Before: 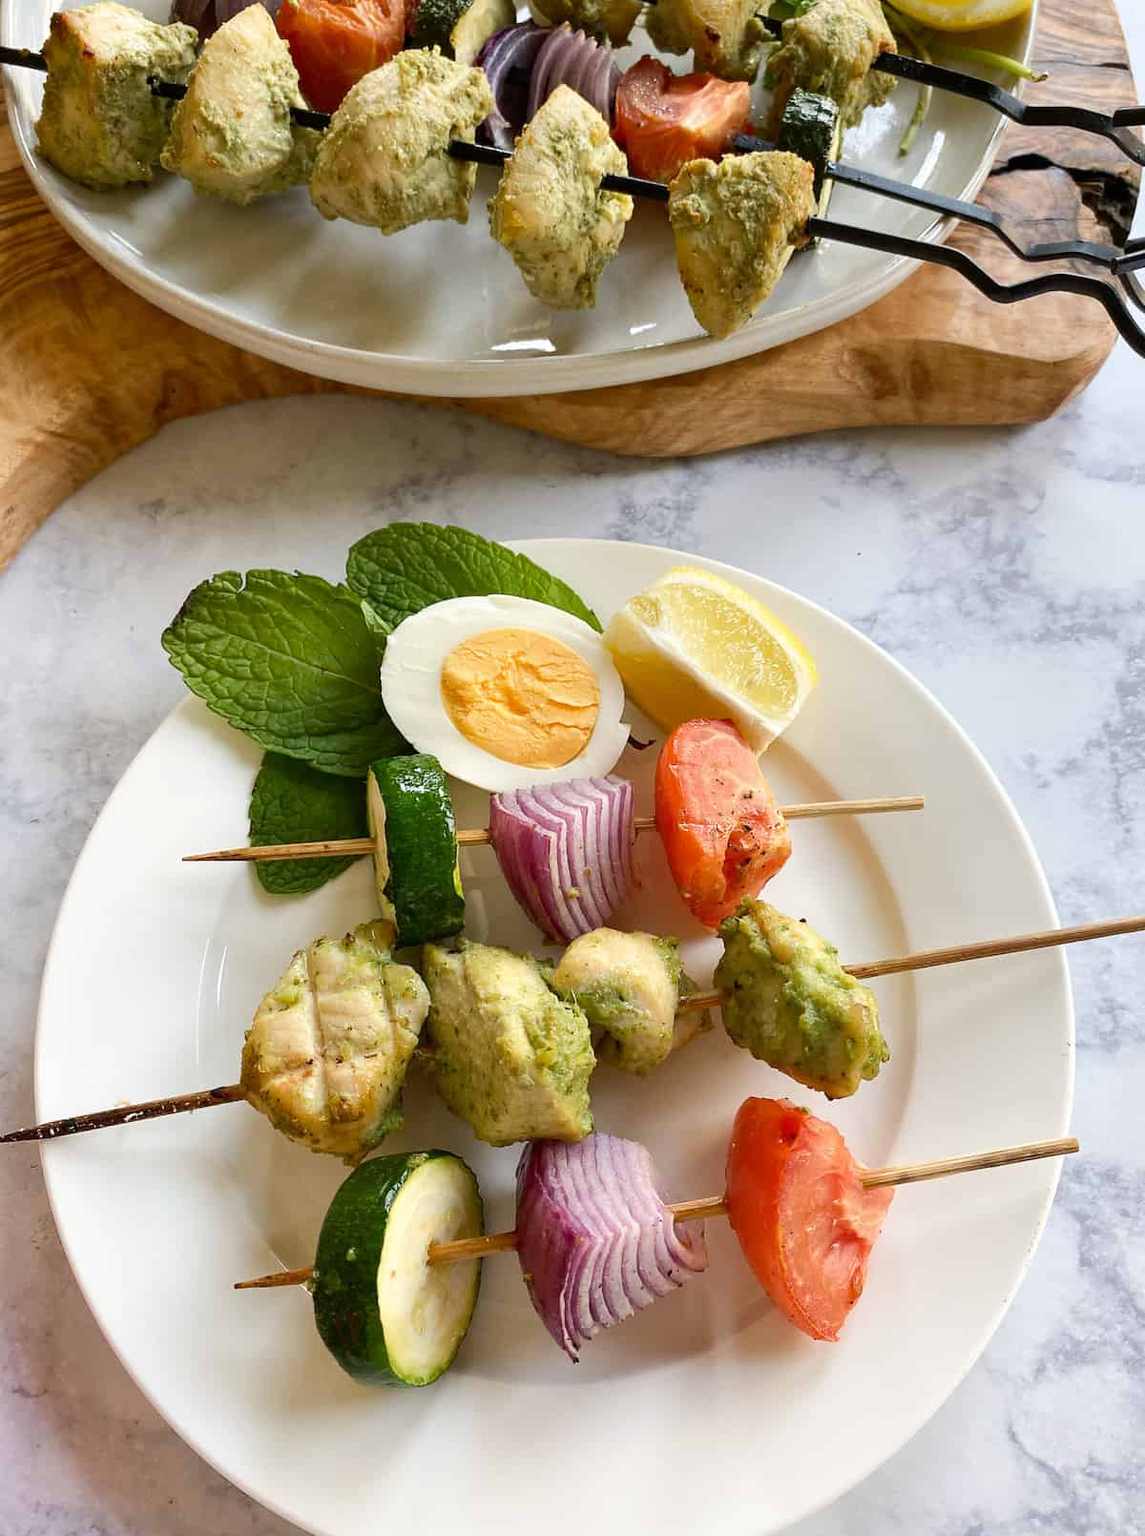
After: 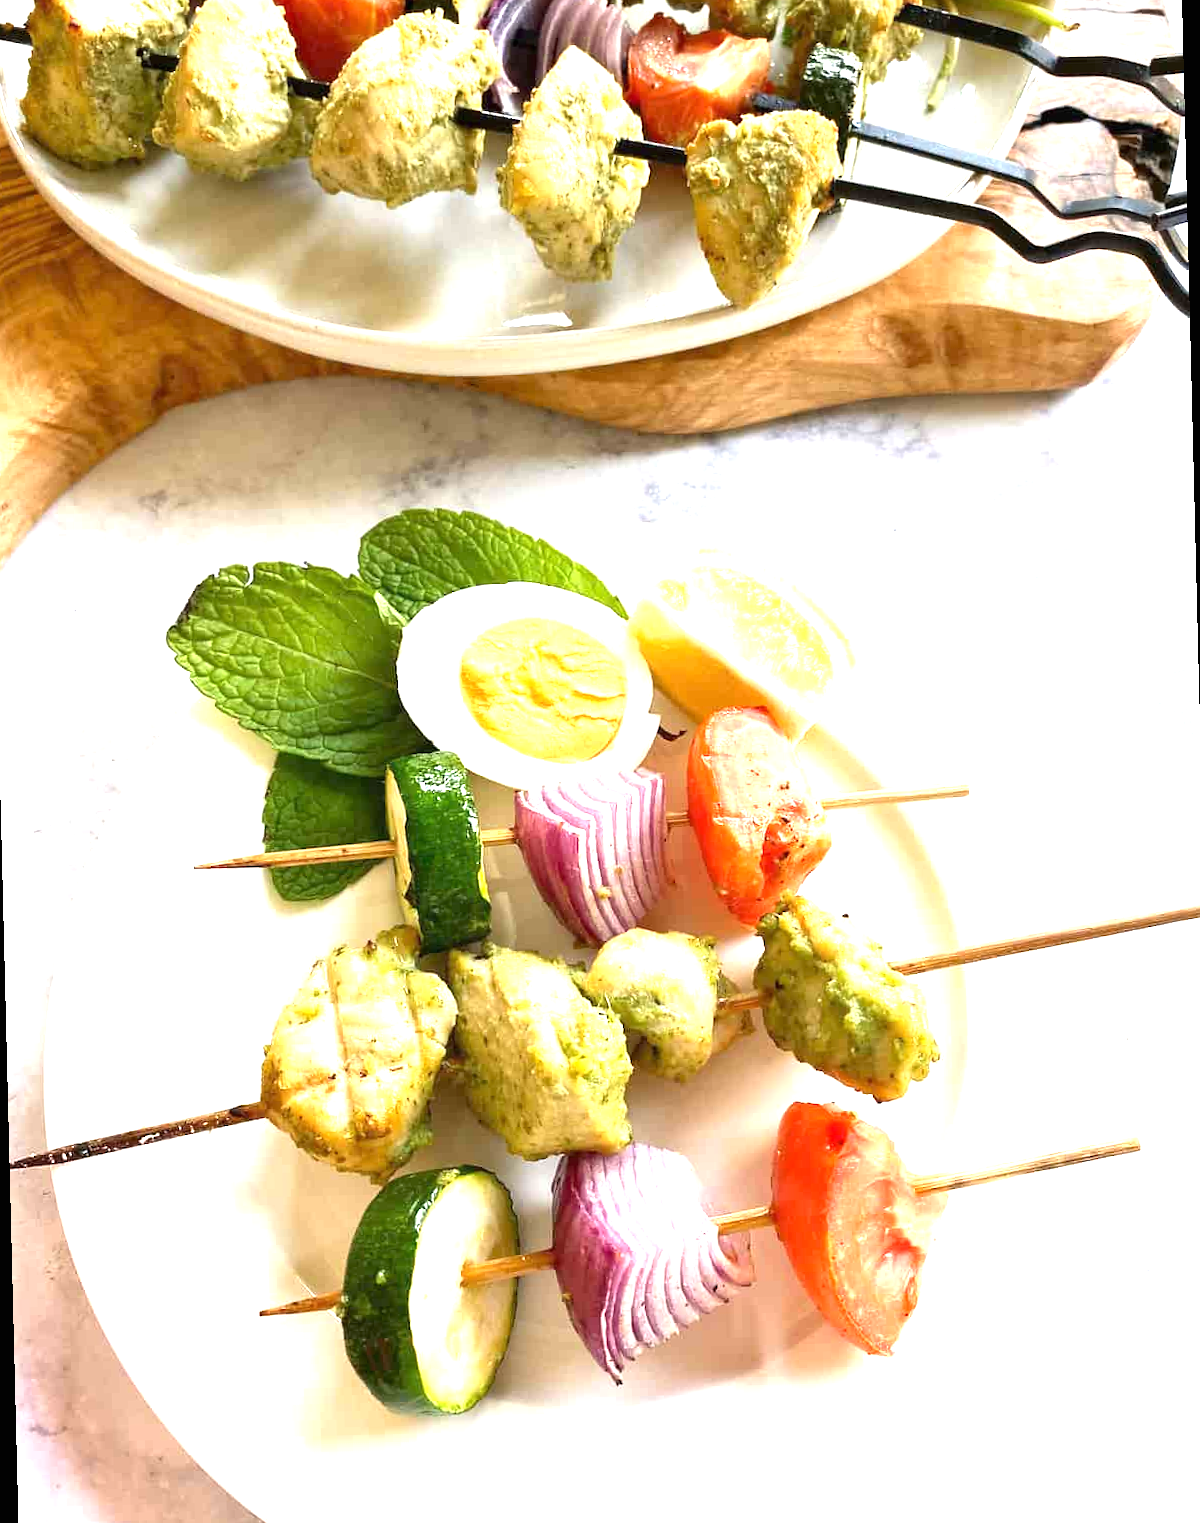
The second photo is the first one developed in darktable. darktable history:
rotate and perspective: rotation -1.42°, crop left 0.016, crop right 0.984, crop top 0.035, crop bottom 0.965
white balance: emerald 1
exposure: black level correction 0, exposure 1.45 EV, compensate exposure bias true, compensate highlight preservation false
